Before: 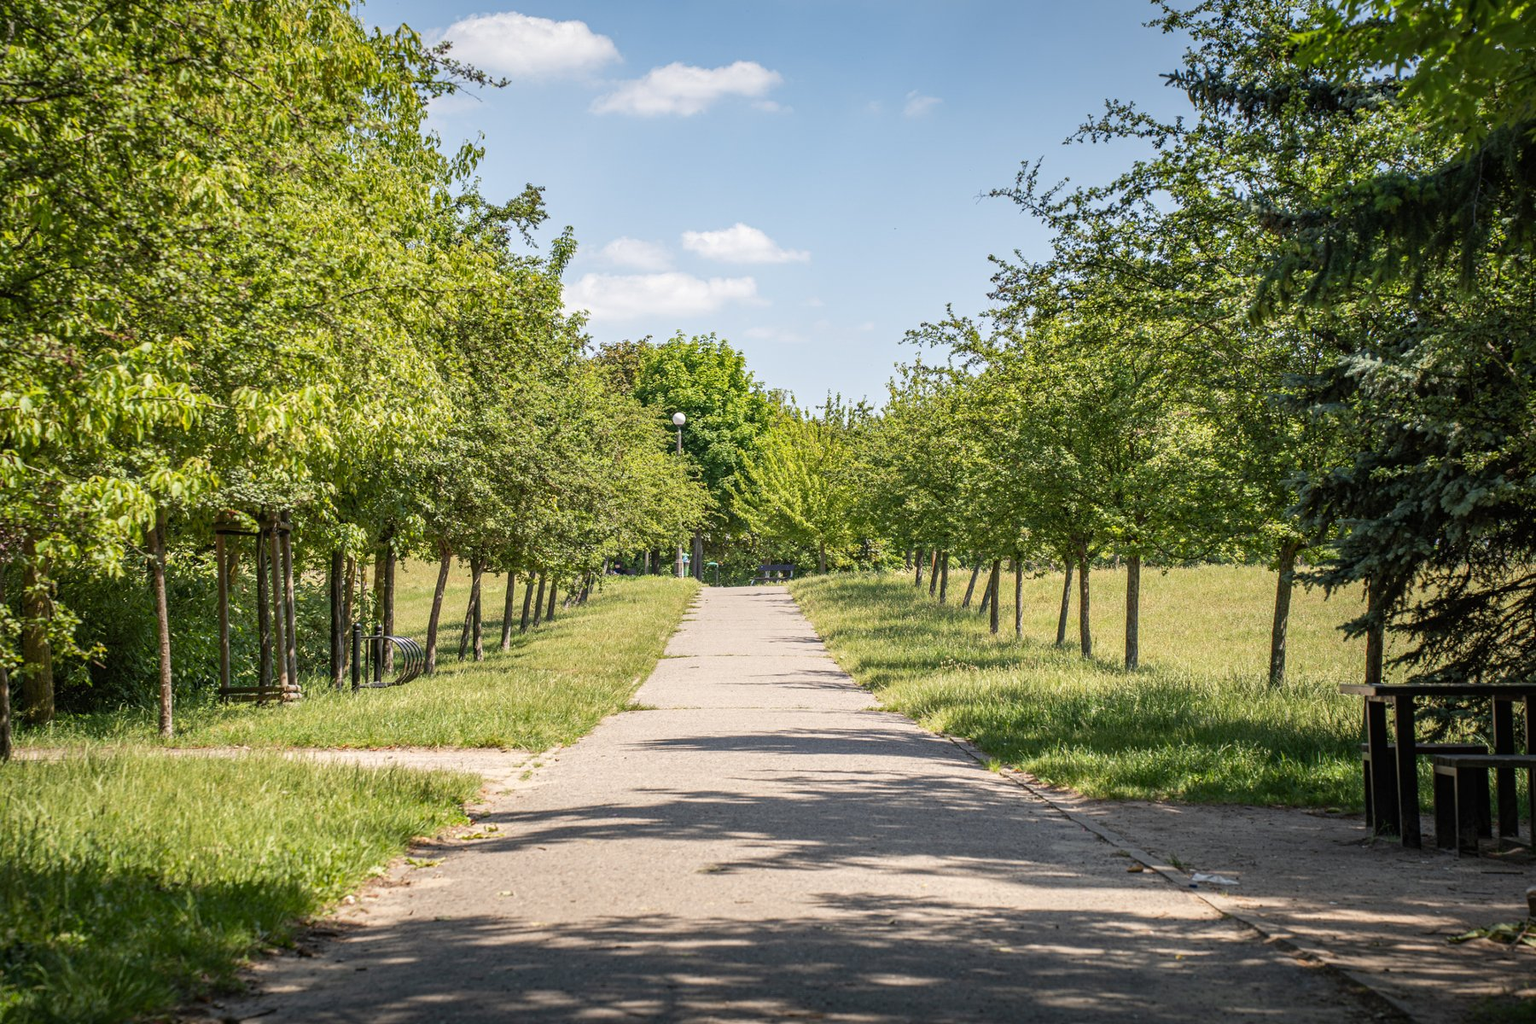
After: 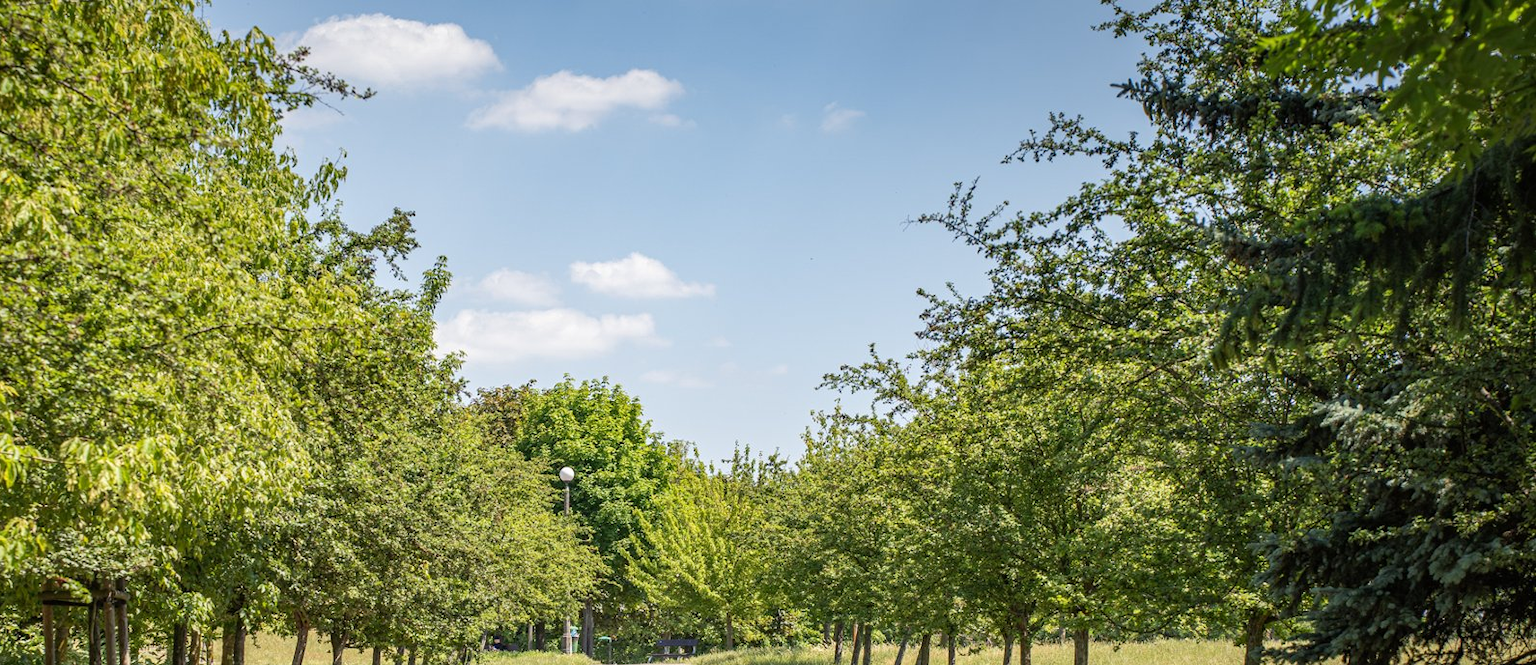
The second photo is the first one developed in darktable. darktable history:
crop and rotate: left 11.623%, bottom 42.578%
